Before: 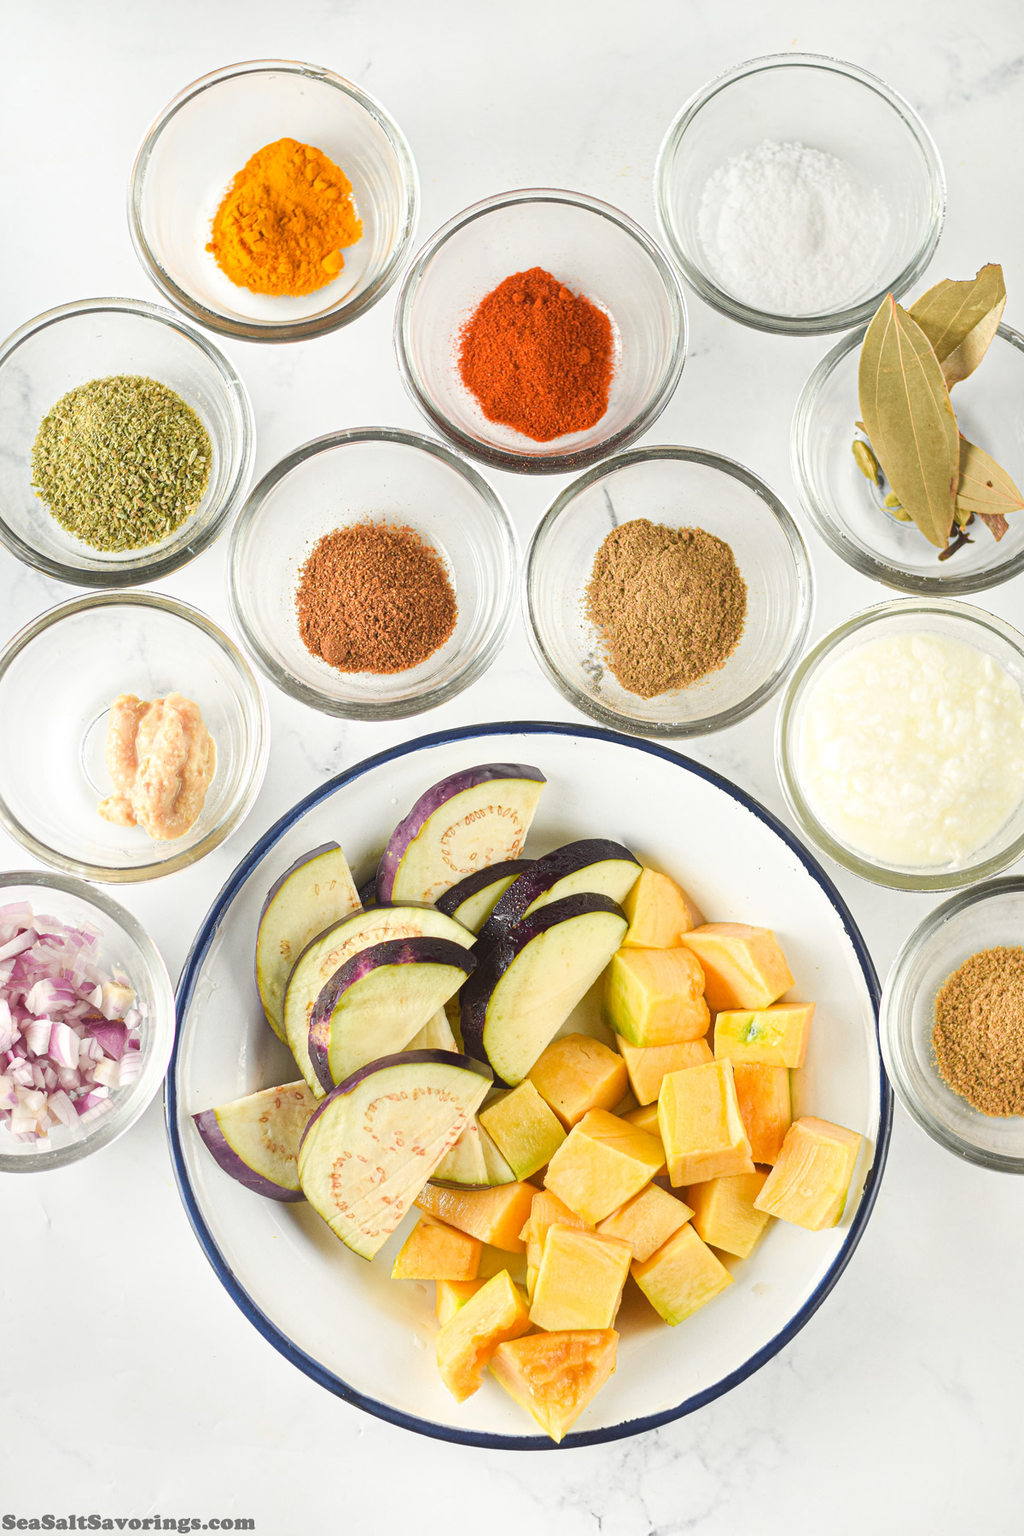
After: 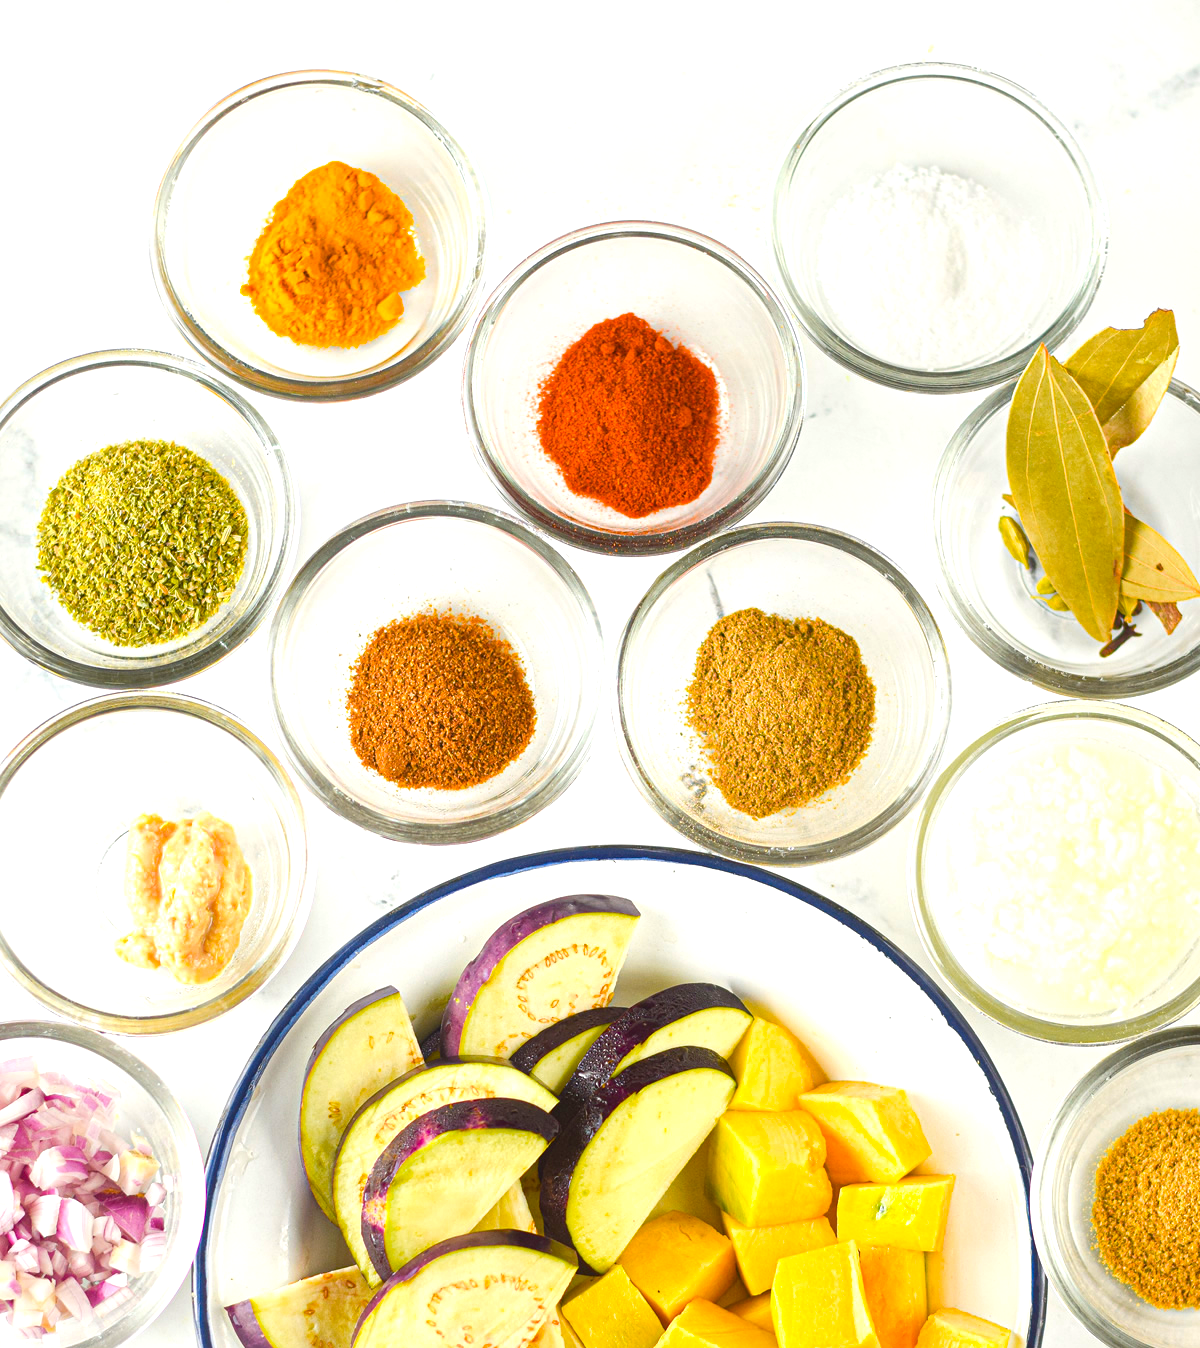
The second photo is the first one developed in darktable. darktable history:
crop: bottom 24.967%
color balance rgb: perceptual saturation grading › global saturation 36%, perceptual brilliance grading › global brilliance 10%, global vibrance 20%
